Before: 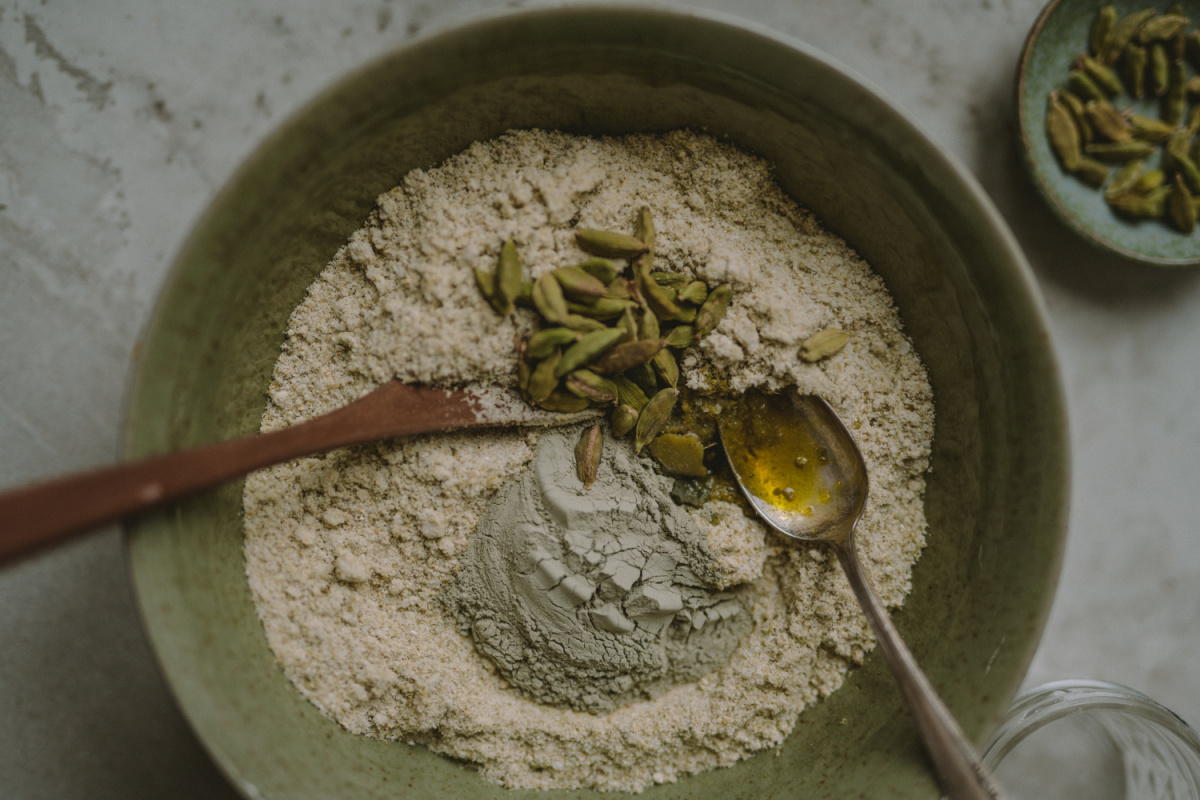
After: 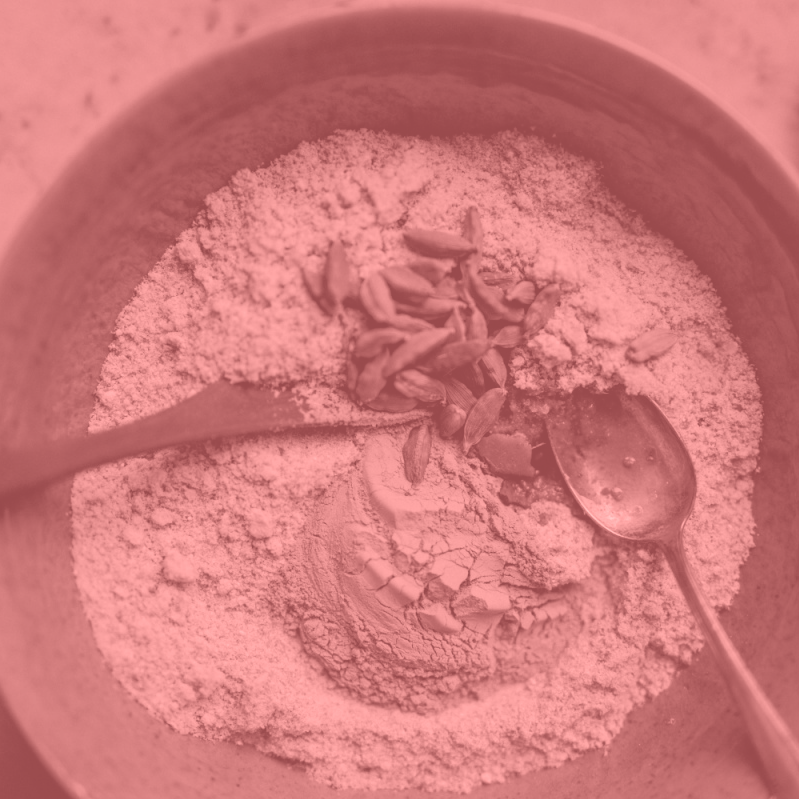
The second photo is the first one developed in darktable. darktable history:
color balance rgb: shadows lift › luminance -41.13%, shadows lift › chroma 14.13%, shadows lift › hue 260°, power › luminance -3.76%, power › chroma 0.56%, power › hue 40.37°, highlights gain › luminance 16.81%, highlights gain › chroma 2.94%, highlights gain › hue 260°, global offset › luminance -0.29%, global offset › chroma 0.31%, global offset › hue 260°, perceptual saturation grading › global saturation 20%, perceptual saturation grading › highlights -13.92%, perceptual saturation grading › shadows 50%
crop and rotate: left 14.385%, right 18.948%
colorize: saturation 51%, source mix 50.67%, lightness 50.67%
color correction: saturation 0.98
